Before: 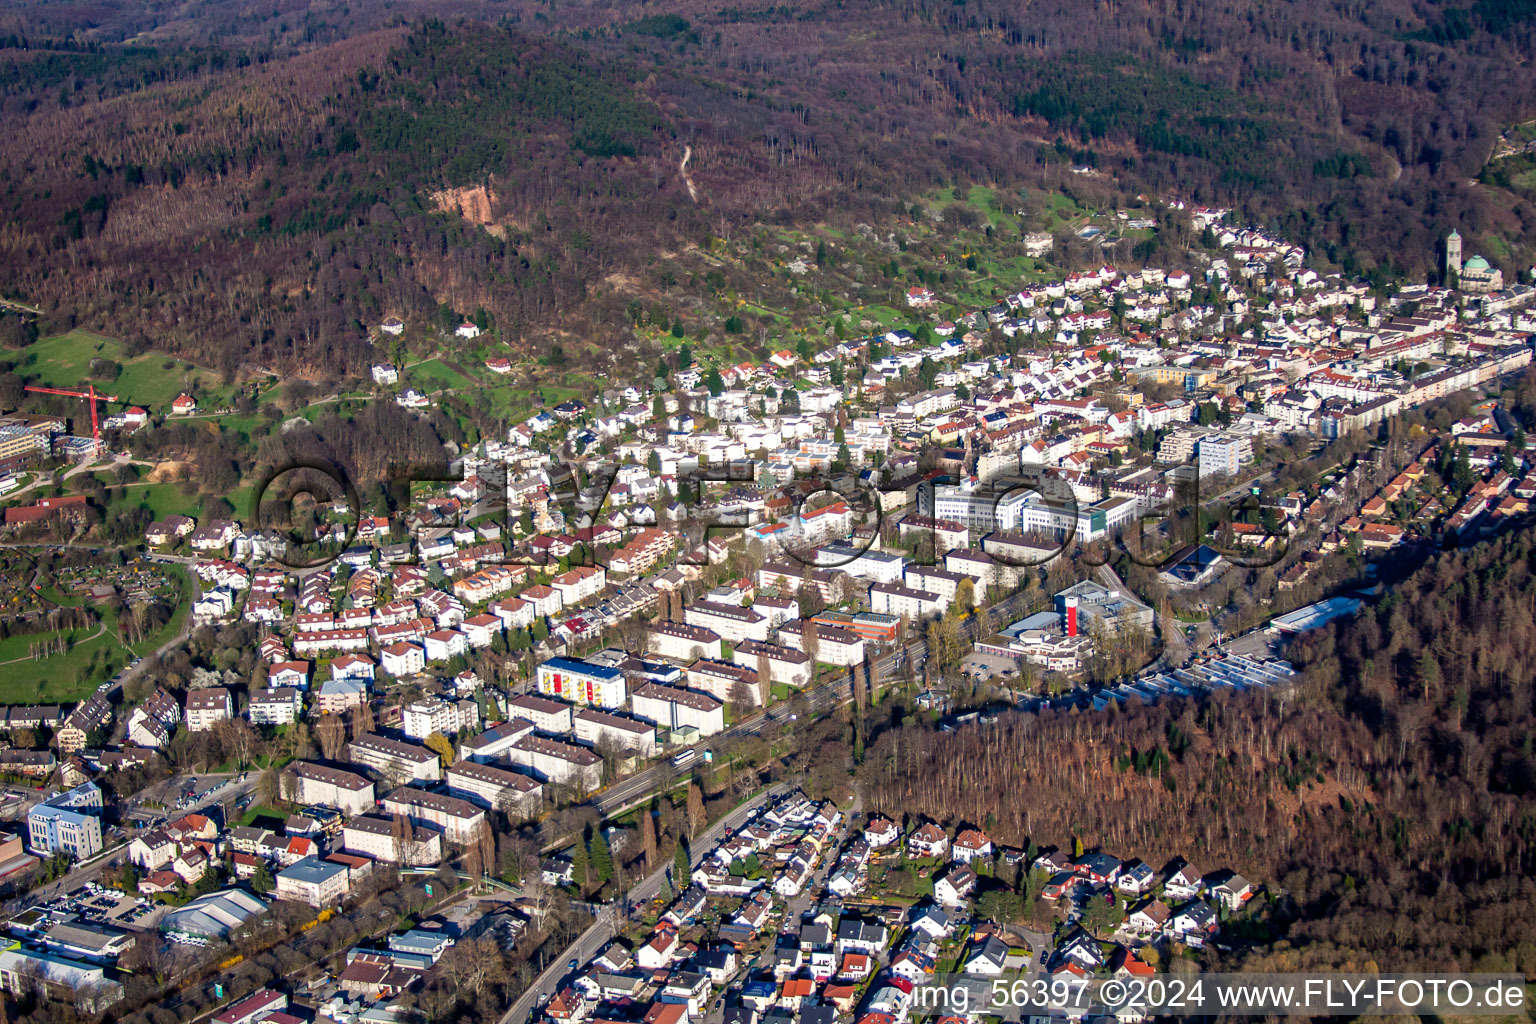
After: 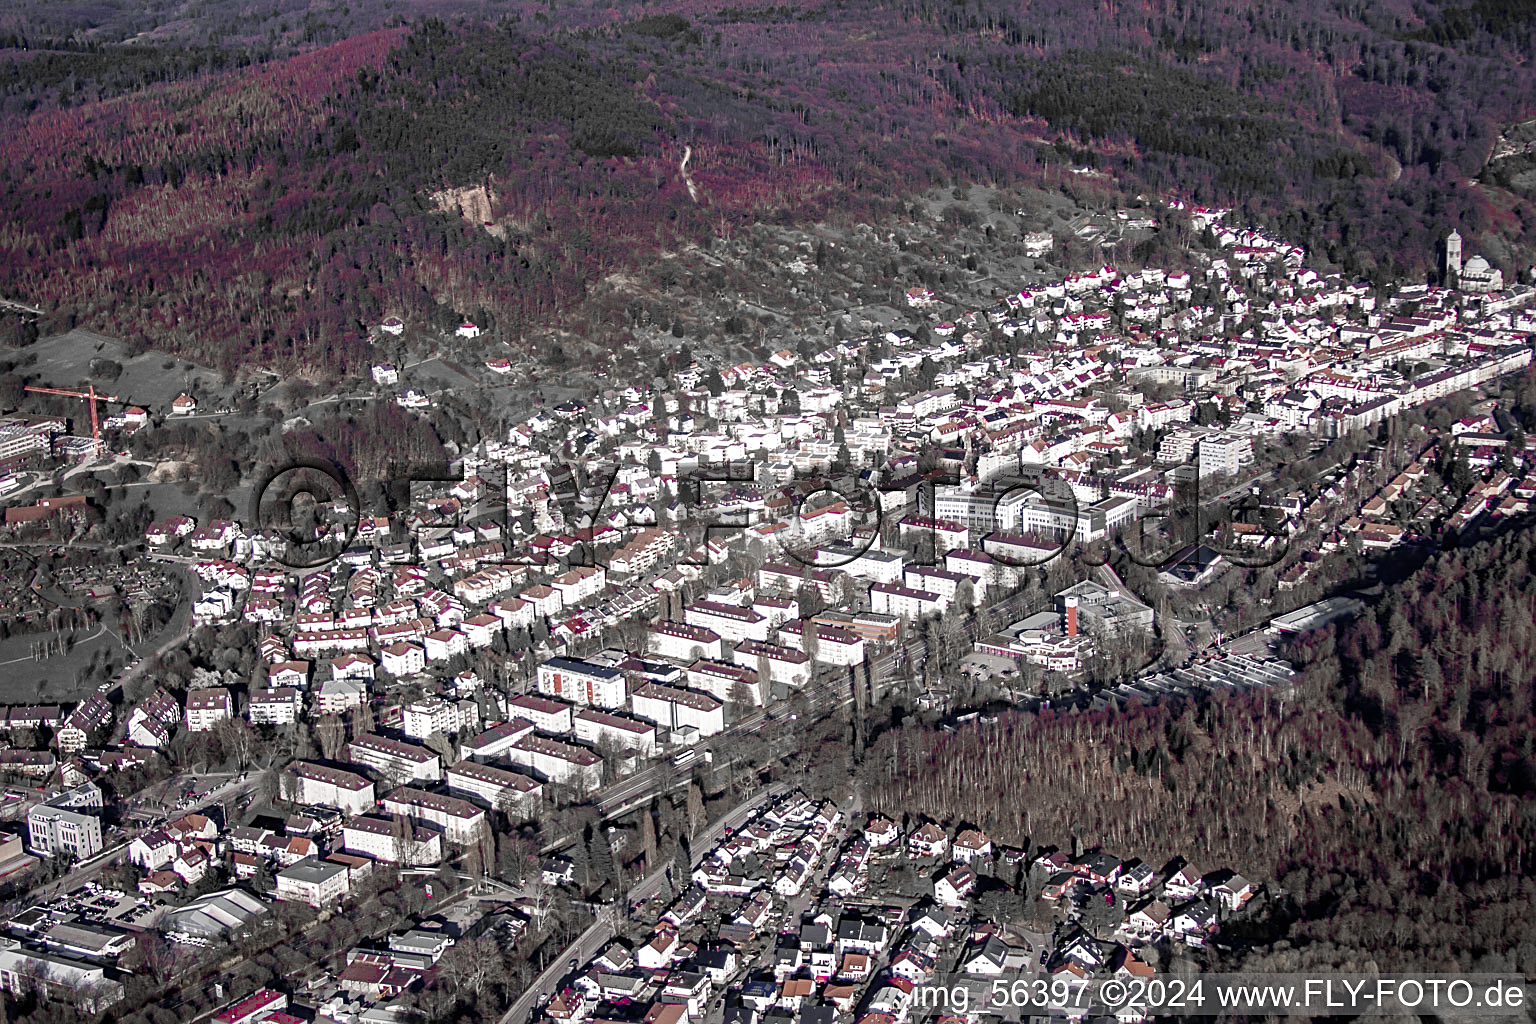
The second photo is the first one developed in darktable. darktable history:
sharpen: on, module defaults
color zones: curves: ch0 [(0, 0.278) (0.143, 0.5) (0.286, 0.5) (0.429, 0.5) (0.571, 0.5) (0.714, 0.5) (0.857, 0.5) (1, 0.5)]; ch1 [(0, 1) (0.143, 0.165) (0.286, 0) (0.429, 0) (0.571, 0) (0.714, 0) (0.857, 0.5) (1, 0.5)]; ch2 [(0, 0.508) (0.143, 0.5) (0.286, 0.5) (0.429, 0.5) (0.571, 0.5) (0.714, 0.5) (0.857, 0.5) (1, 0.5)]
